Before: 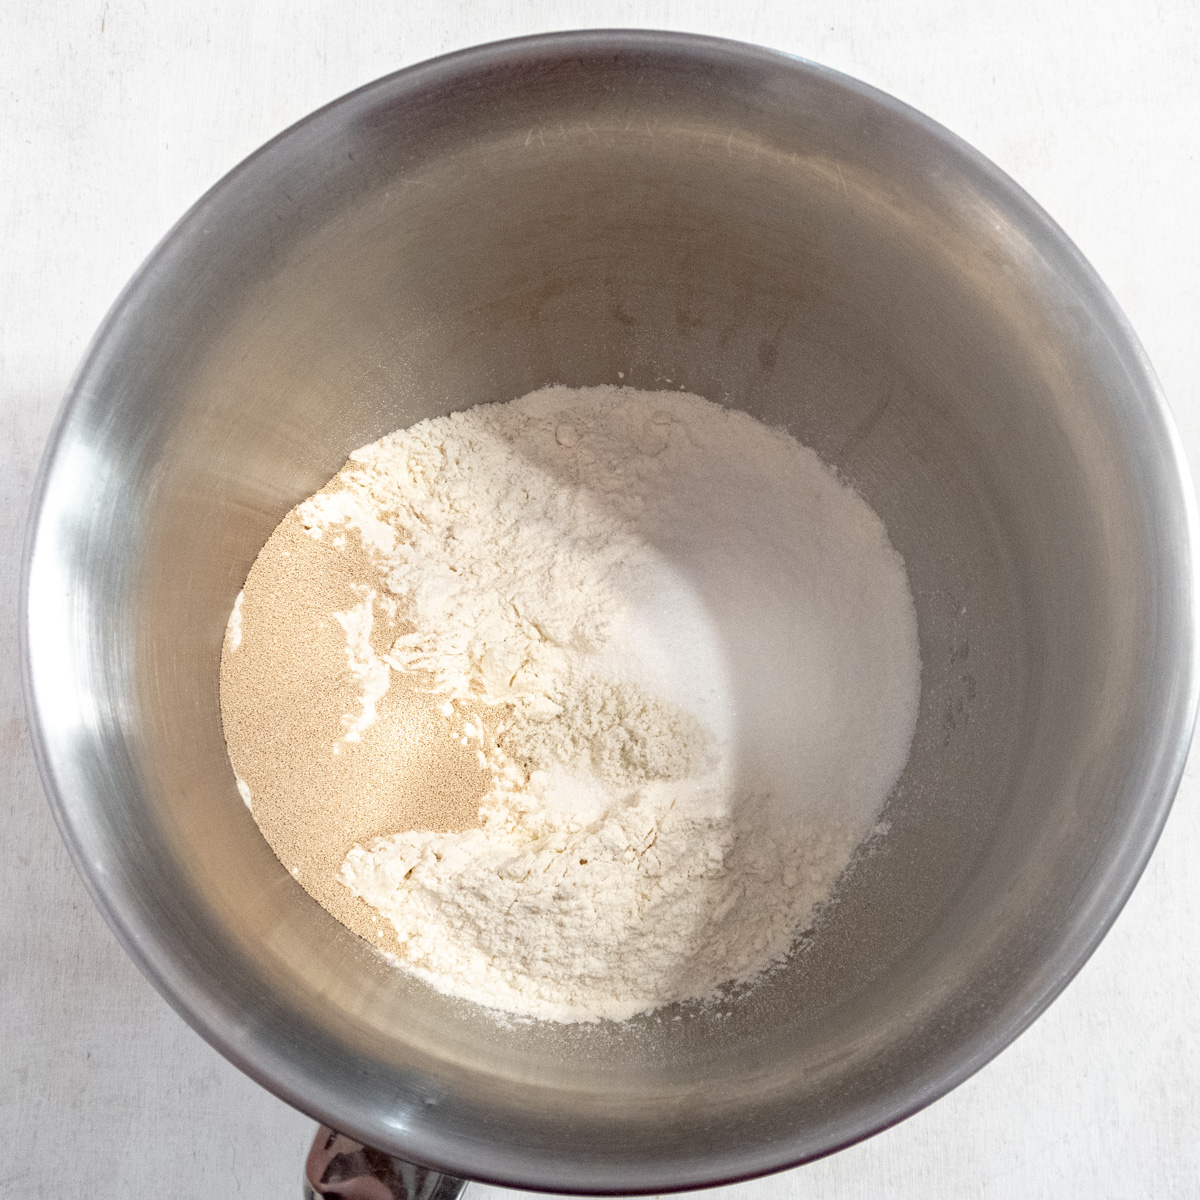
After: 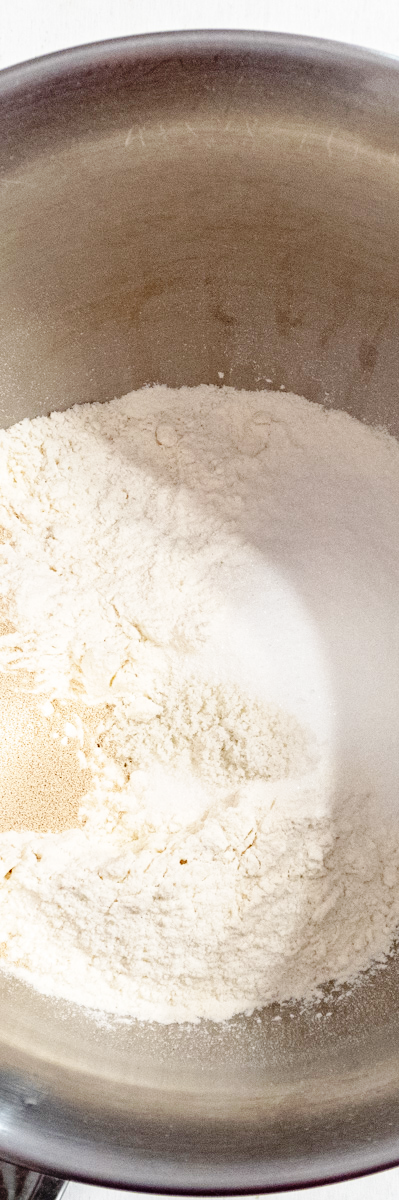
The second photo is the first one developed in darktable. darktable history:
crop: left 33.36%, right 33.36%
base curve: curves: ch0 [(0, 0) (0.036, 0.025) (0.121, 0.166) (0.206, 0.329) (0.605, 0.79) (1, 1)], preserve colors none
